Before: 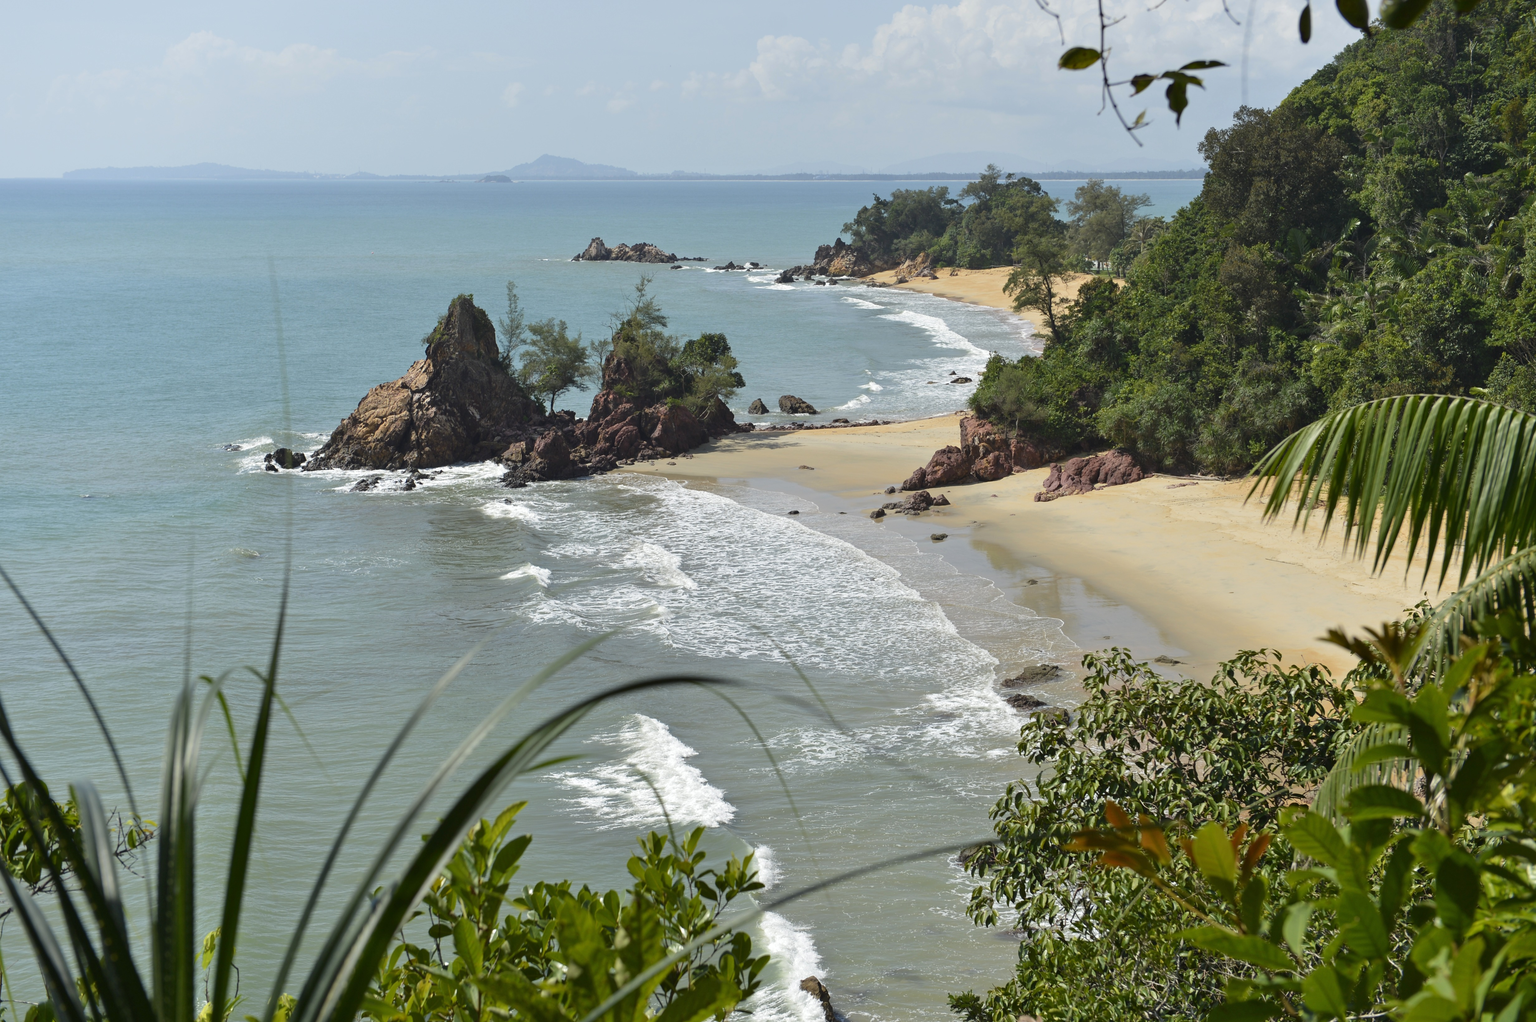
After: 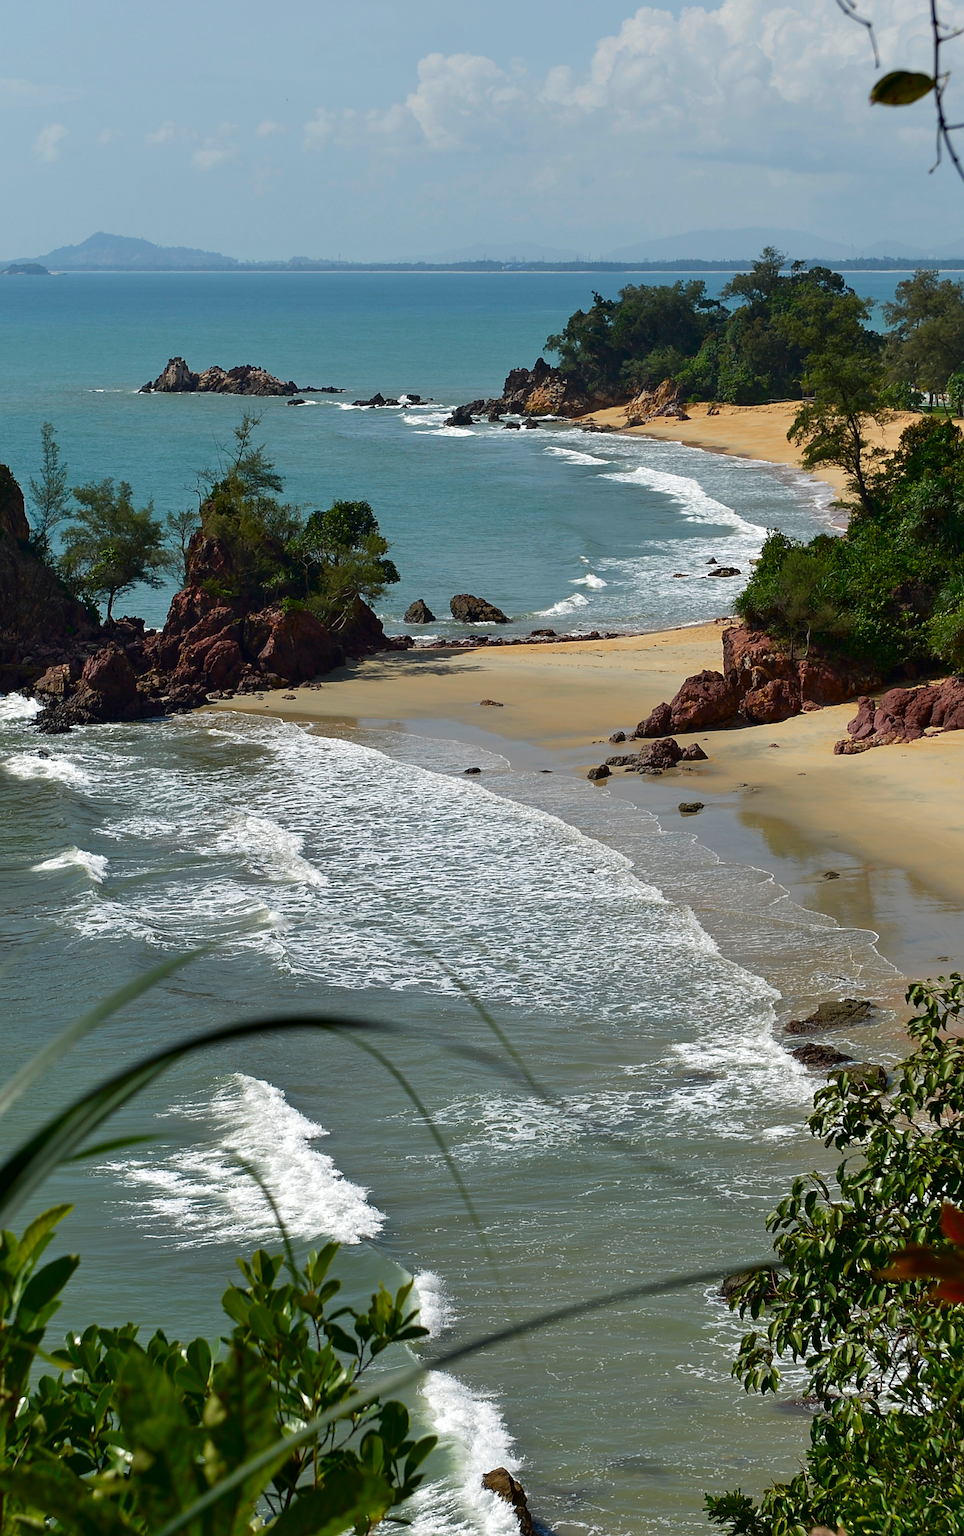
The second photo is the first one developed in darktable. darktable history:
crop: left 31.218%, right 27.018%
tone equalizer: mask exposure compensation -0.497 EV
sharpen: on, module defaults
contrast brightness saturation: brightness -0.25, saturation 0.199
